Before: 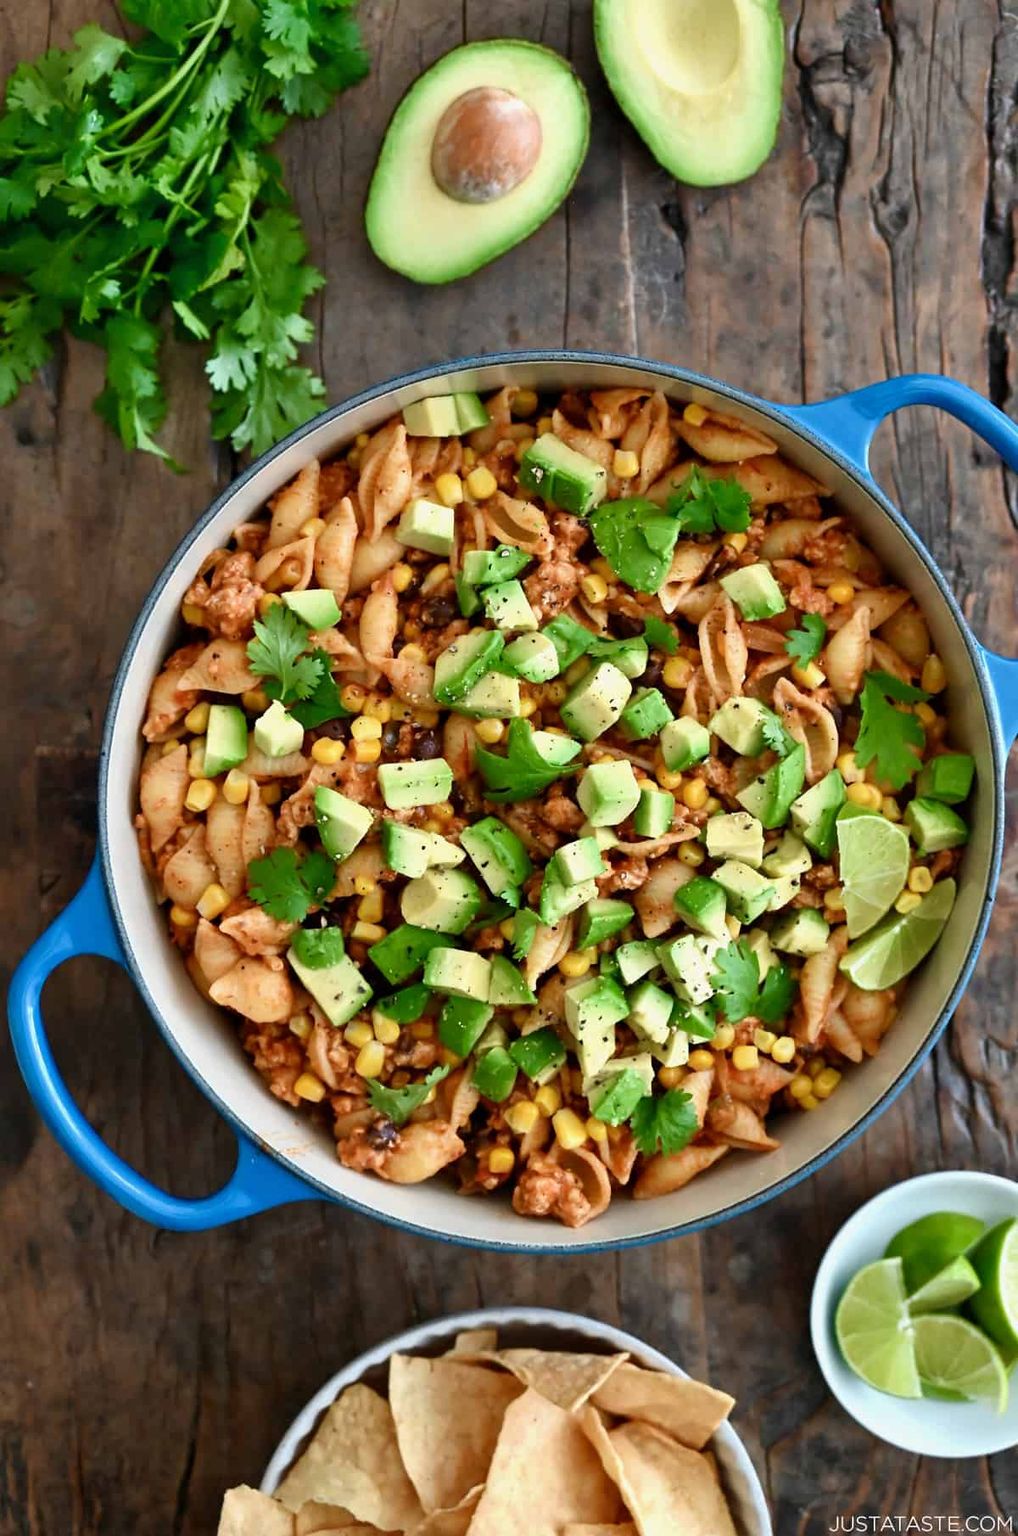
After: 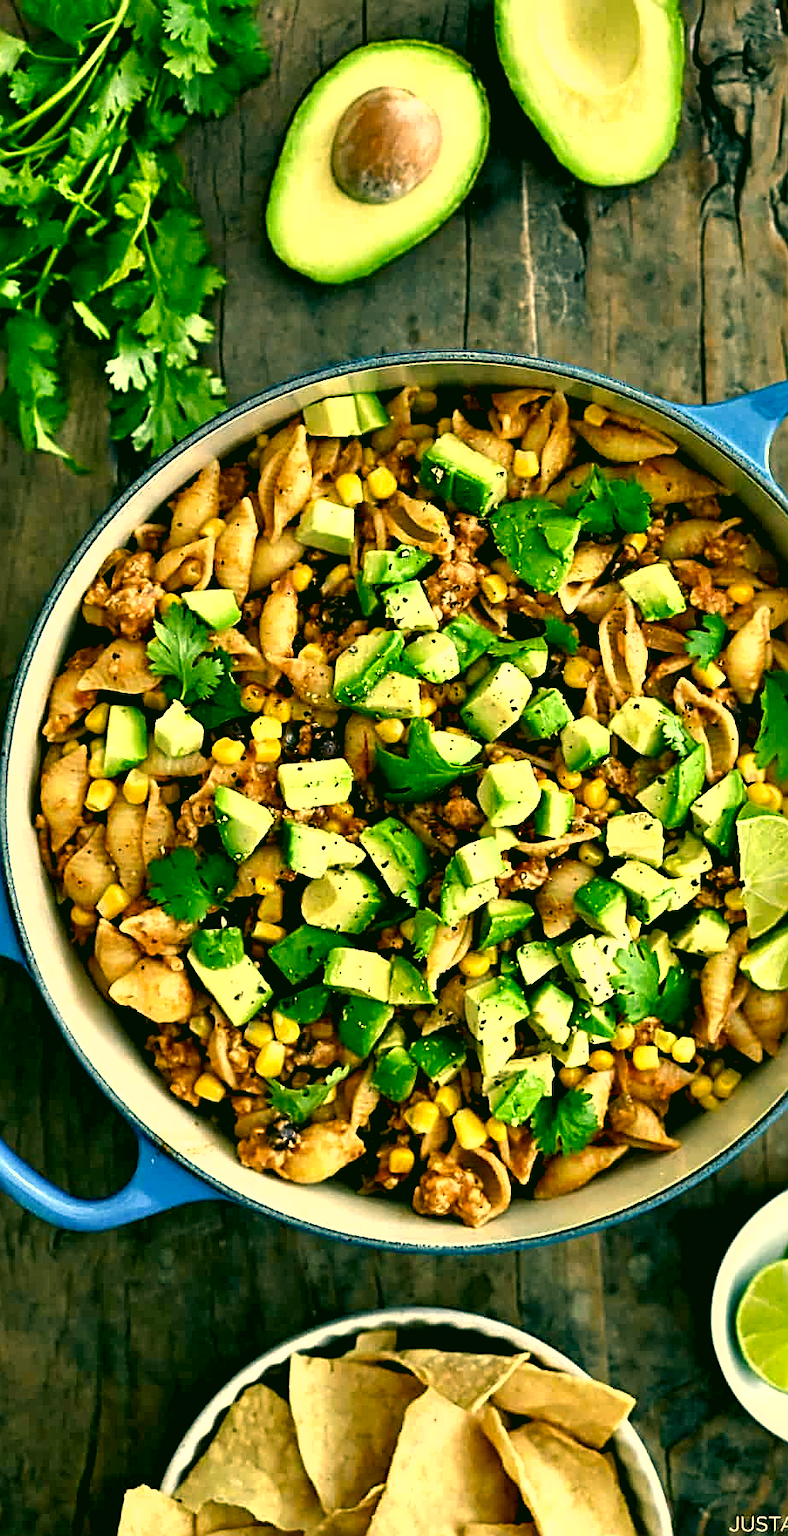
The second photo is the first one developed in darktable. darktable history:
crop: left 9.893%, right 12.658%
sharpen: radius 2.612, amount 0.683
shadows and highlights: shadows 25.28, highlights -26.13
color correction: highlights a* 5.65, highlights b* 33, shadows a* -26.11, shadows b* 3.99
tone equalizer: on, module defaults
levels: mode automatic, levels [0, 0.499, 1]
contrast equalizer: octaves 7, y [[0.6 ×6], [0.55 ×6], [0 ×6], [0 ×6], [0 ×6]]
